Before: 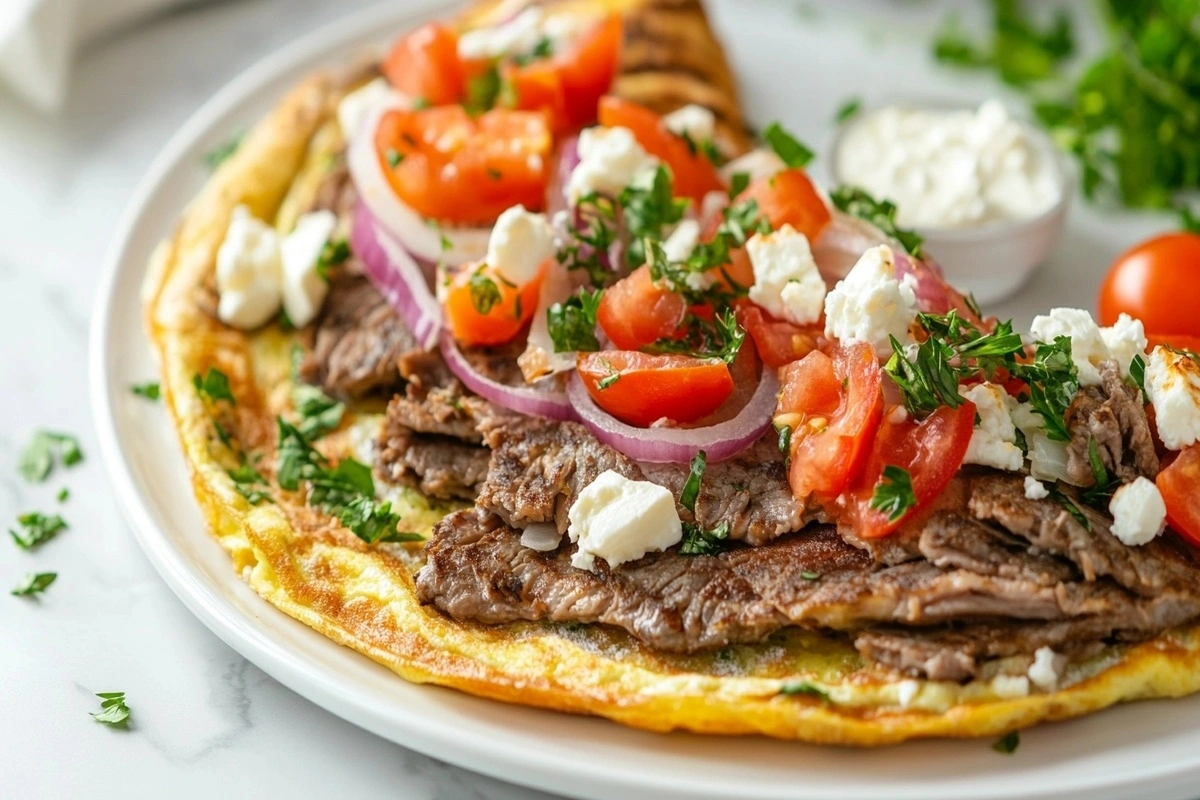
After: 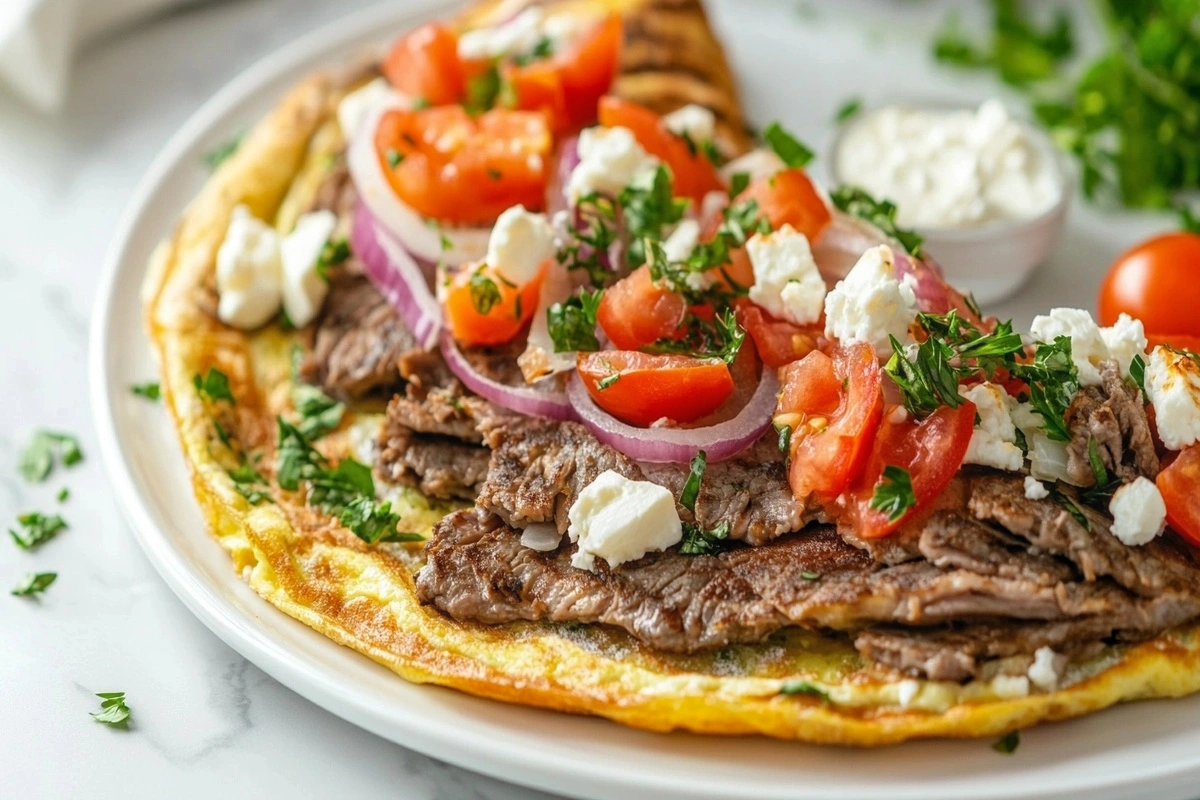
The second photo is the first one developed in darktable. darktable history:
local contrast: detail 110%
levels: mode automatic, black 0.023%, white 99.97%, levels [0.062, 0.494, 0.925]
